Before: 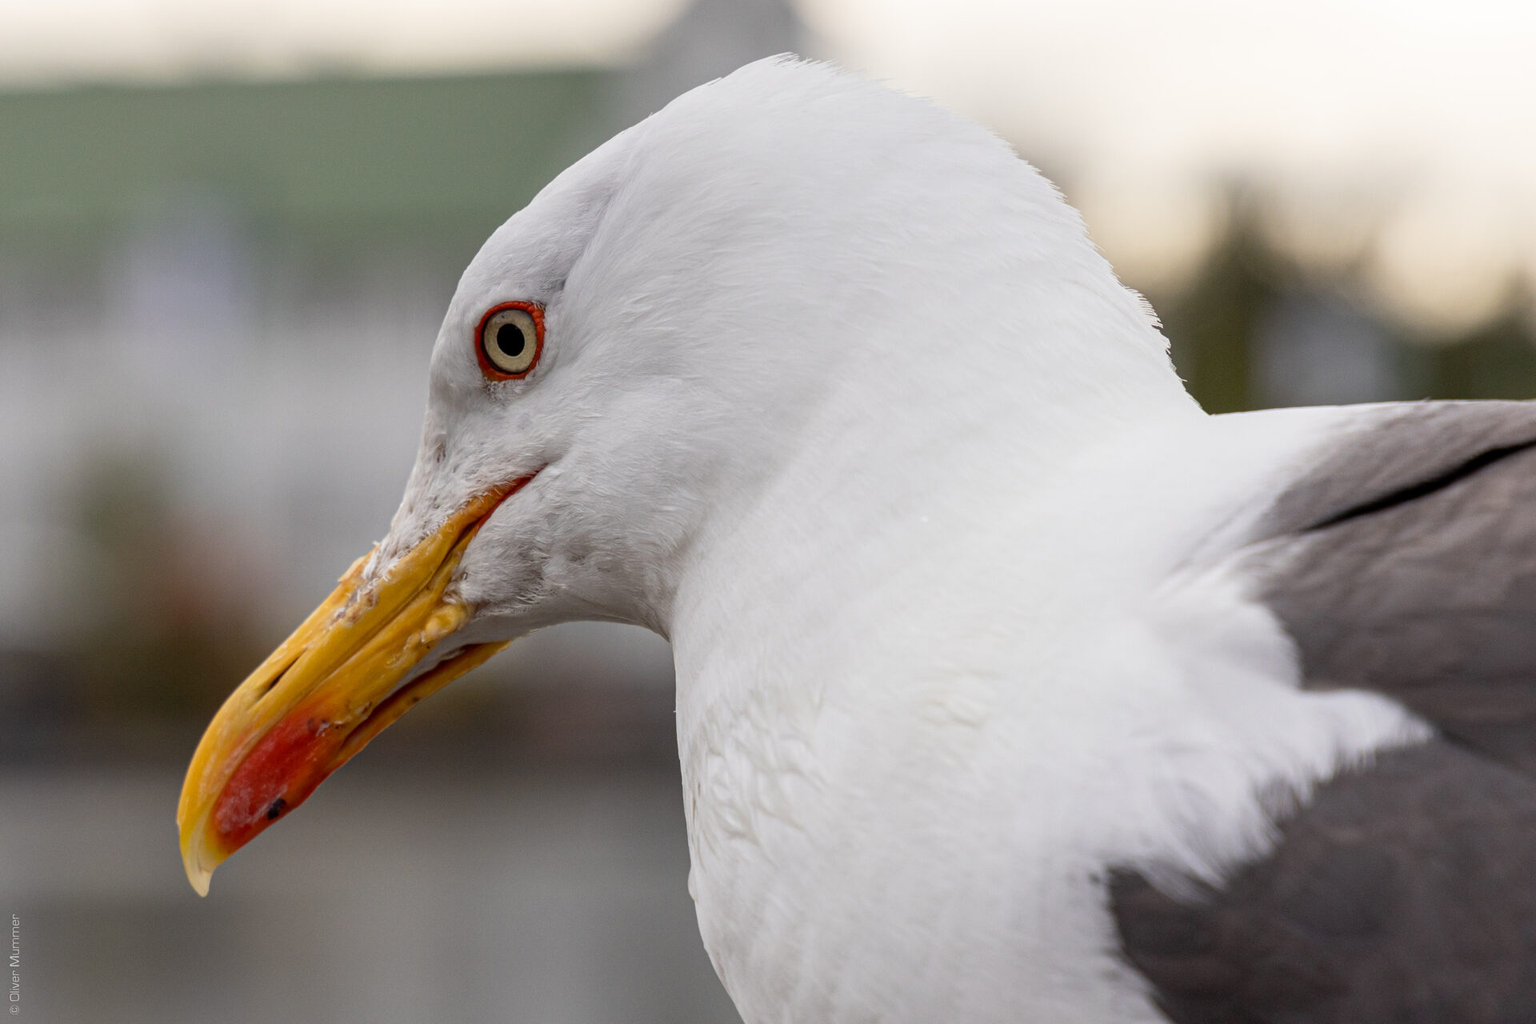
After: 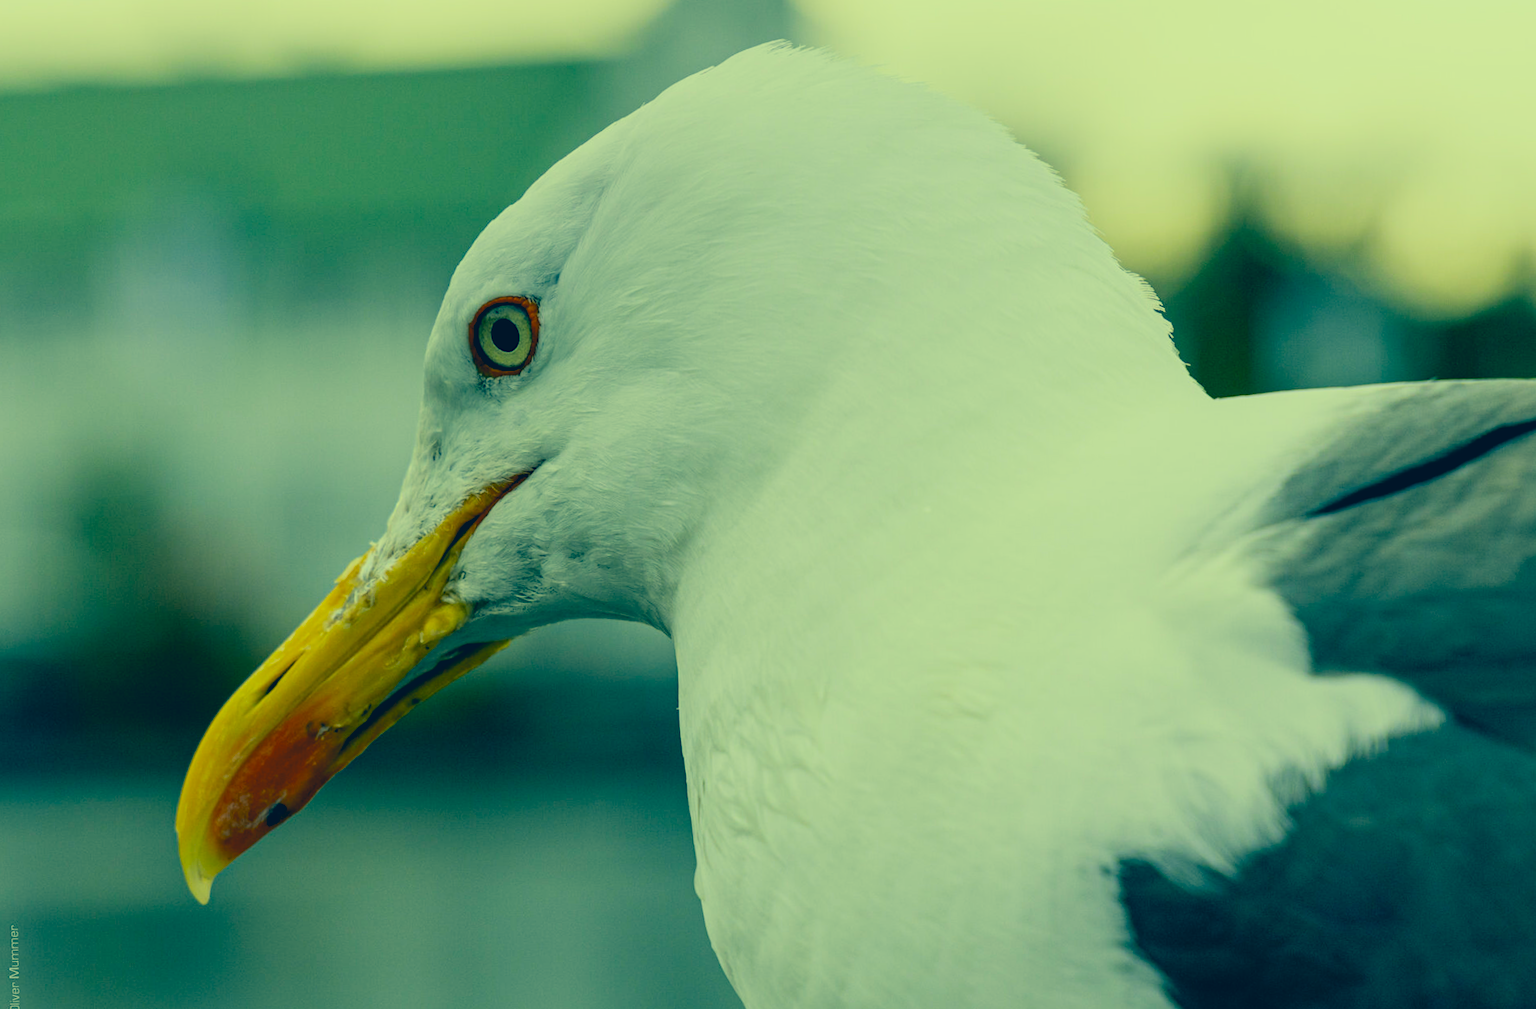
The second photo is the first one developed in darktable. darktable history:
filmic rgb: black relative exposure -7.75 EV, white relative exposure 4.4 EV, threshold 3 EV, target black luminance 0%, hardness 3.76, latitude 50.51%, contrast 1.074, highlights saturation mix 10%, shadows ↔ highlights balance -0.22%, color science v4 (2020), enable highlight reconstruction true
color correction: highlights a* -15.58, highlights b* 40, shadows a* -40, shadows b* -26.18
rotate and perspective: rotation -1°, crop left 0.011, crop right 0.989, crop top 0.025, crop bottom 0.975
